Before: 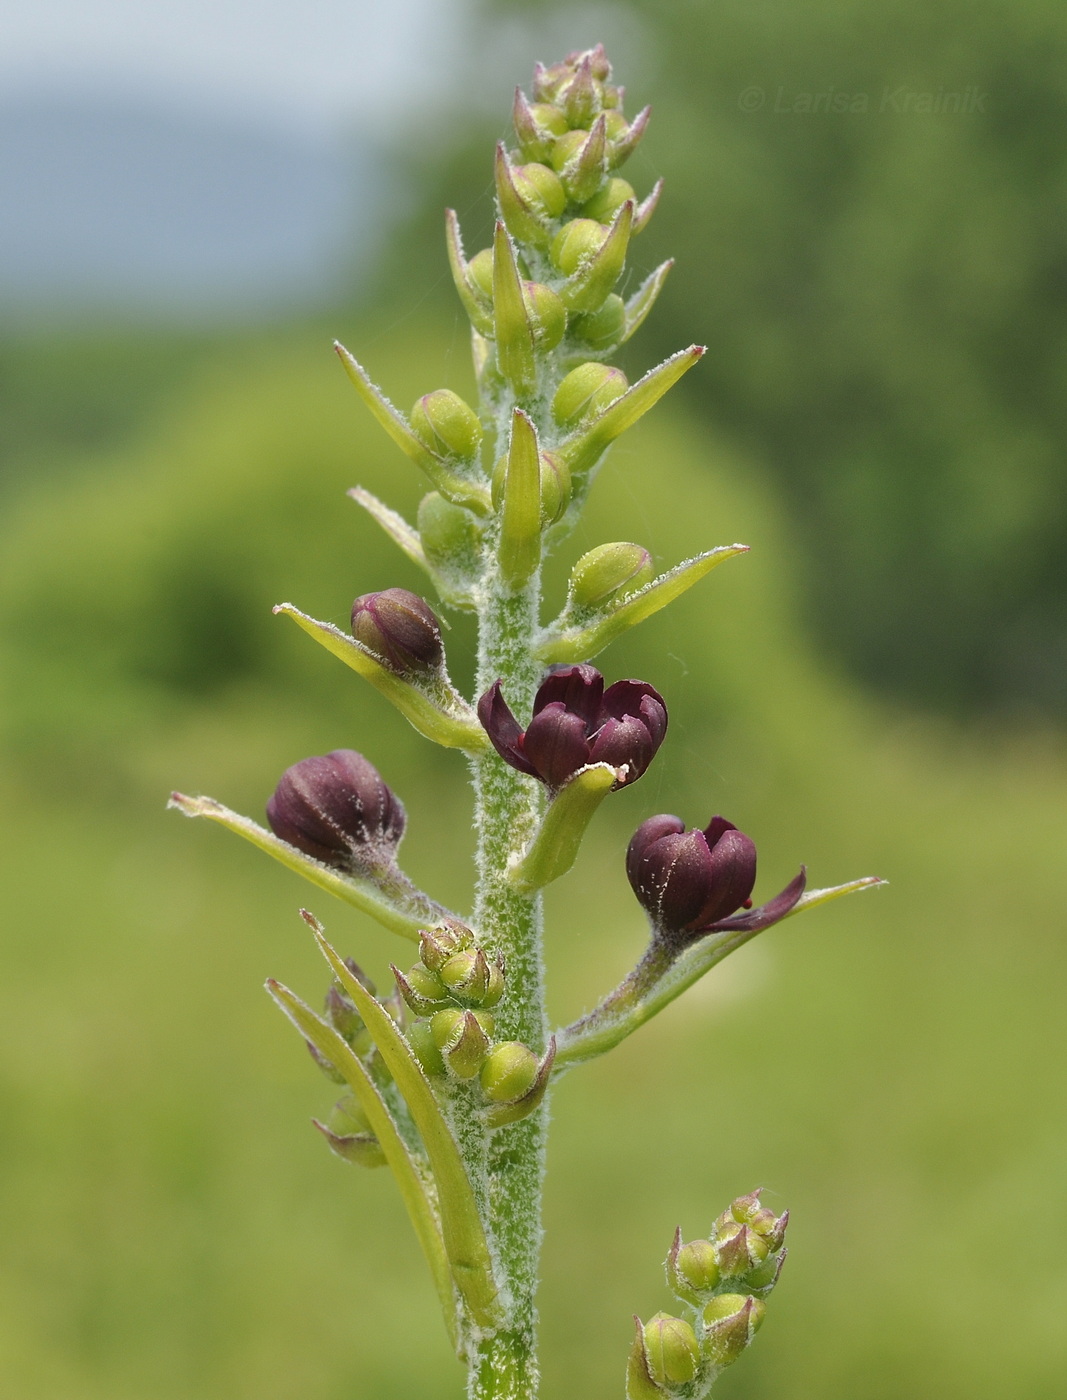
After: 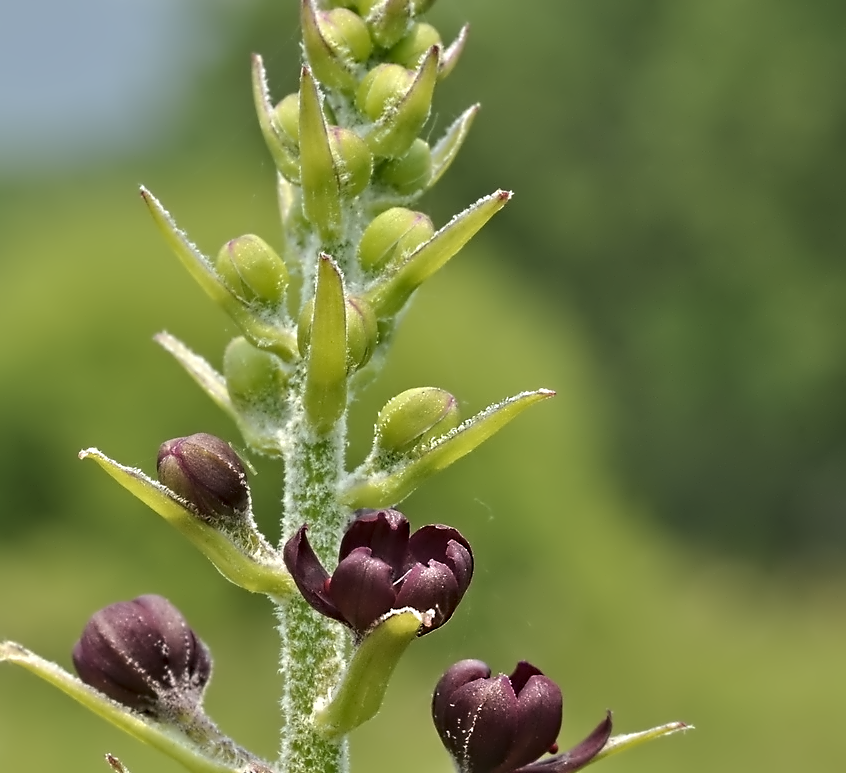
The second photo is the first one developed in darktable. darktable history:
crop: left 18.259%, top 11.128%, right 2.433%, bottom 33.619%
contrast equalizer: y [[0.5, 0.542, 0.583, 0.625, 0.667, 0.708], [0.5 ×6], [0.5 ×6], [0, 0.033, 0.067, 0.1, 0.133, 0.167], [0, 0.05, 0.1, 0.15, 0.2, 0.25]]
